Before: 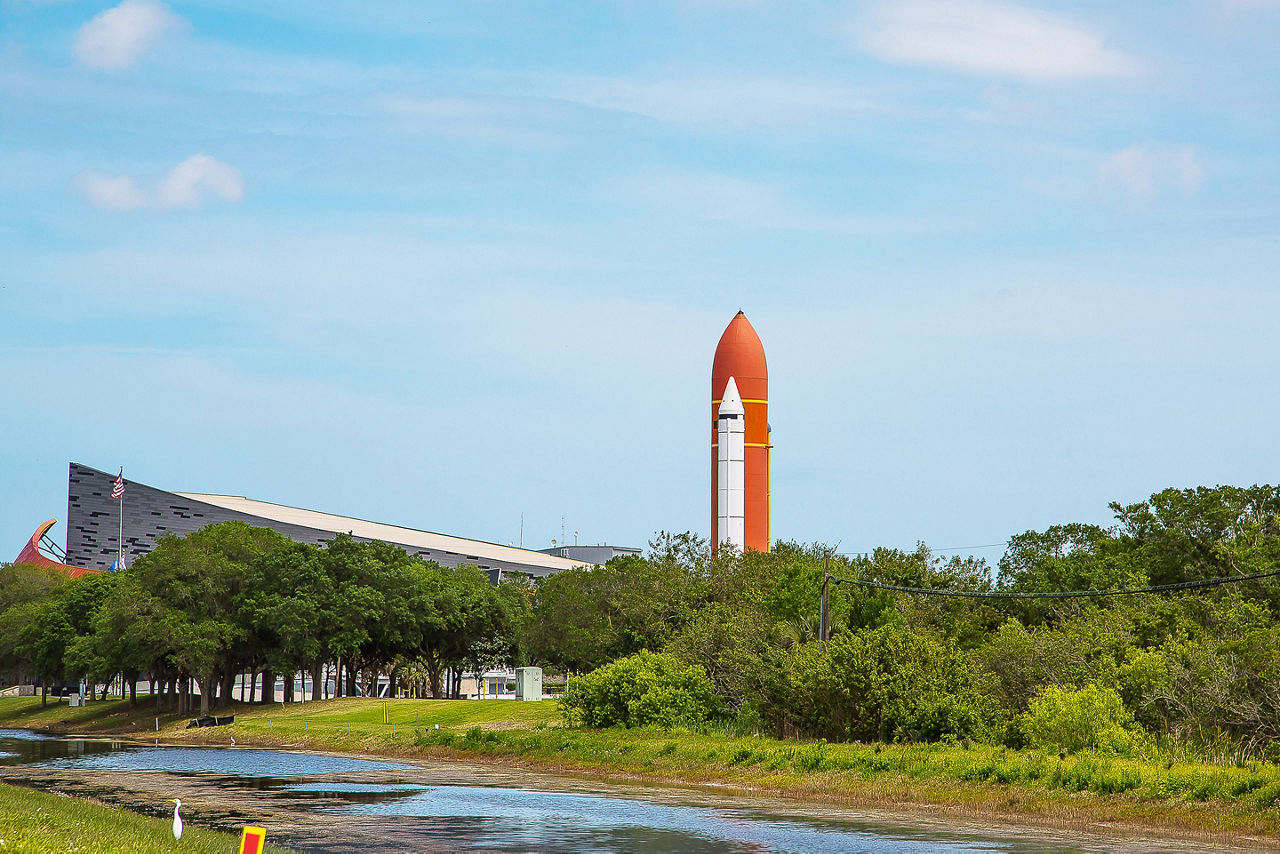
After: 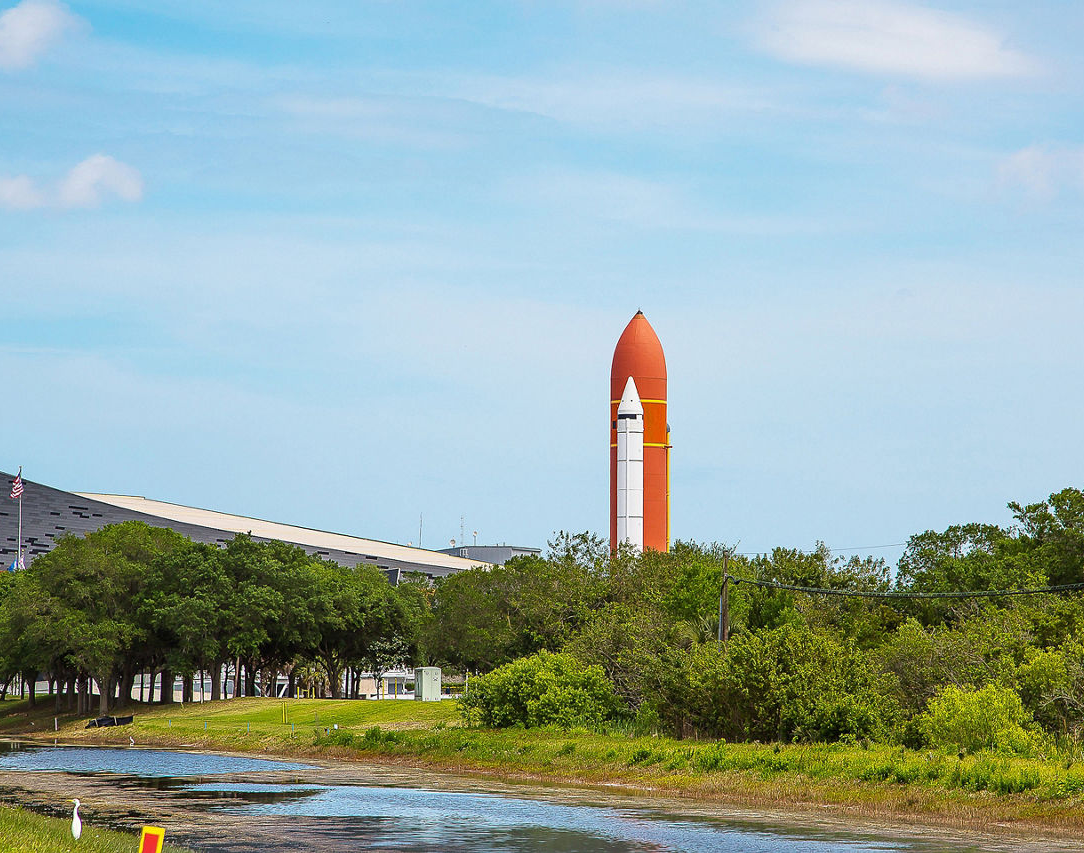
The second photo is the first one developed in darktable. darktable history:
crop: left 7.941%, right 7.364%
